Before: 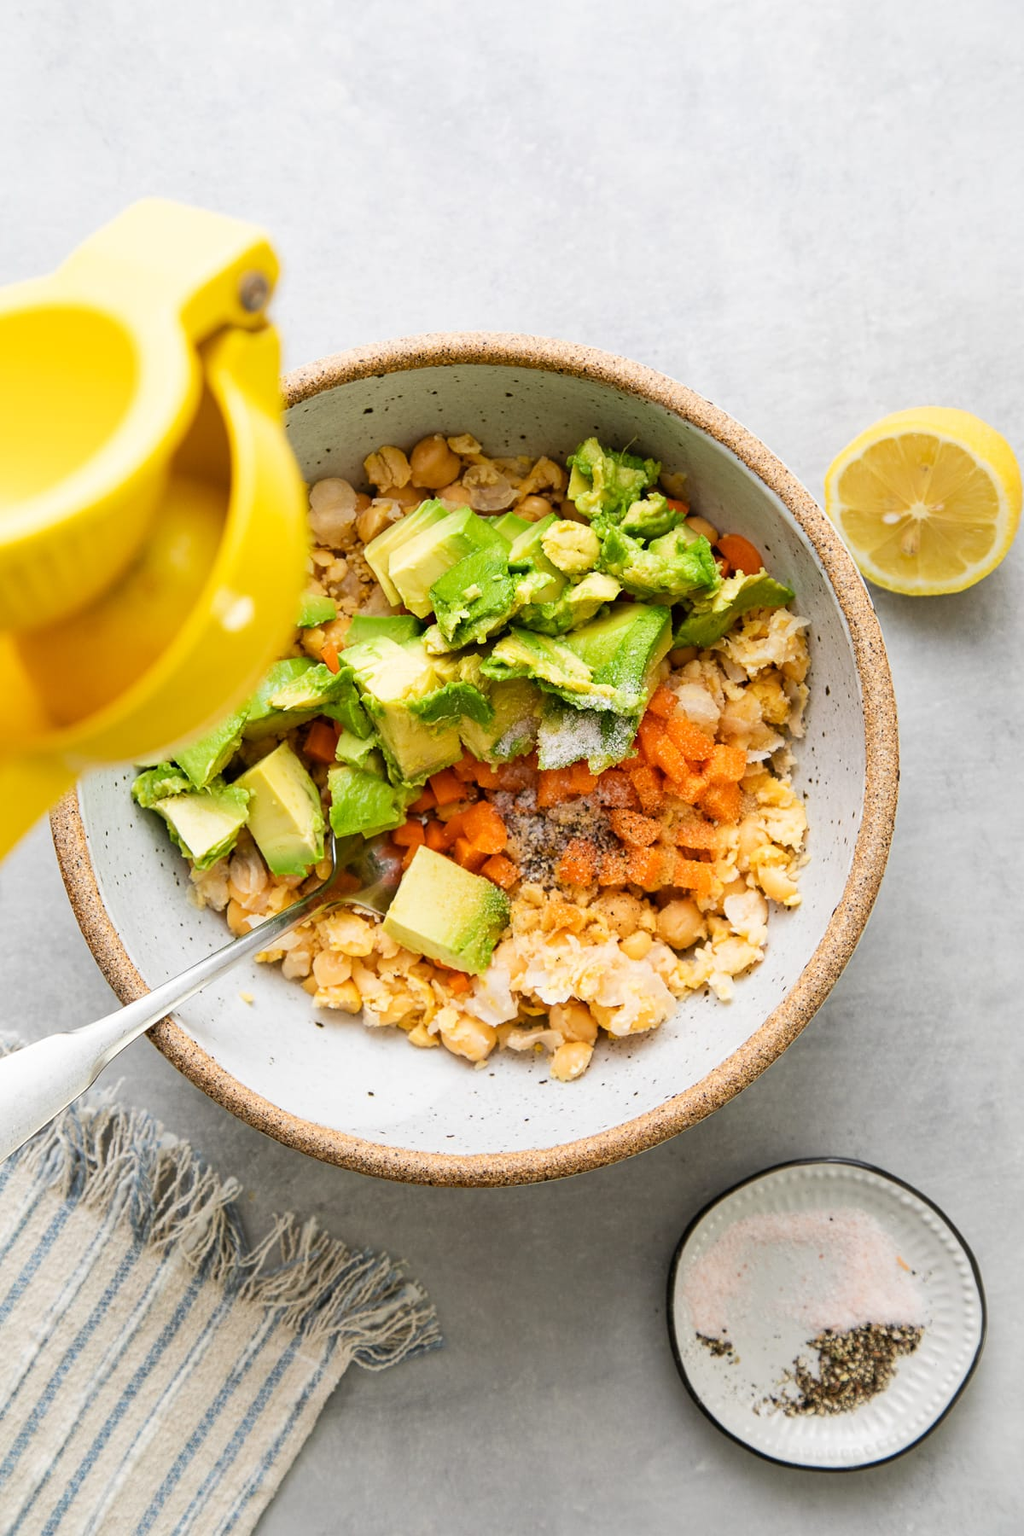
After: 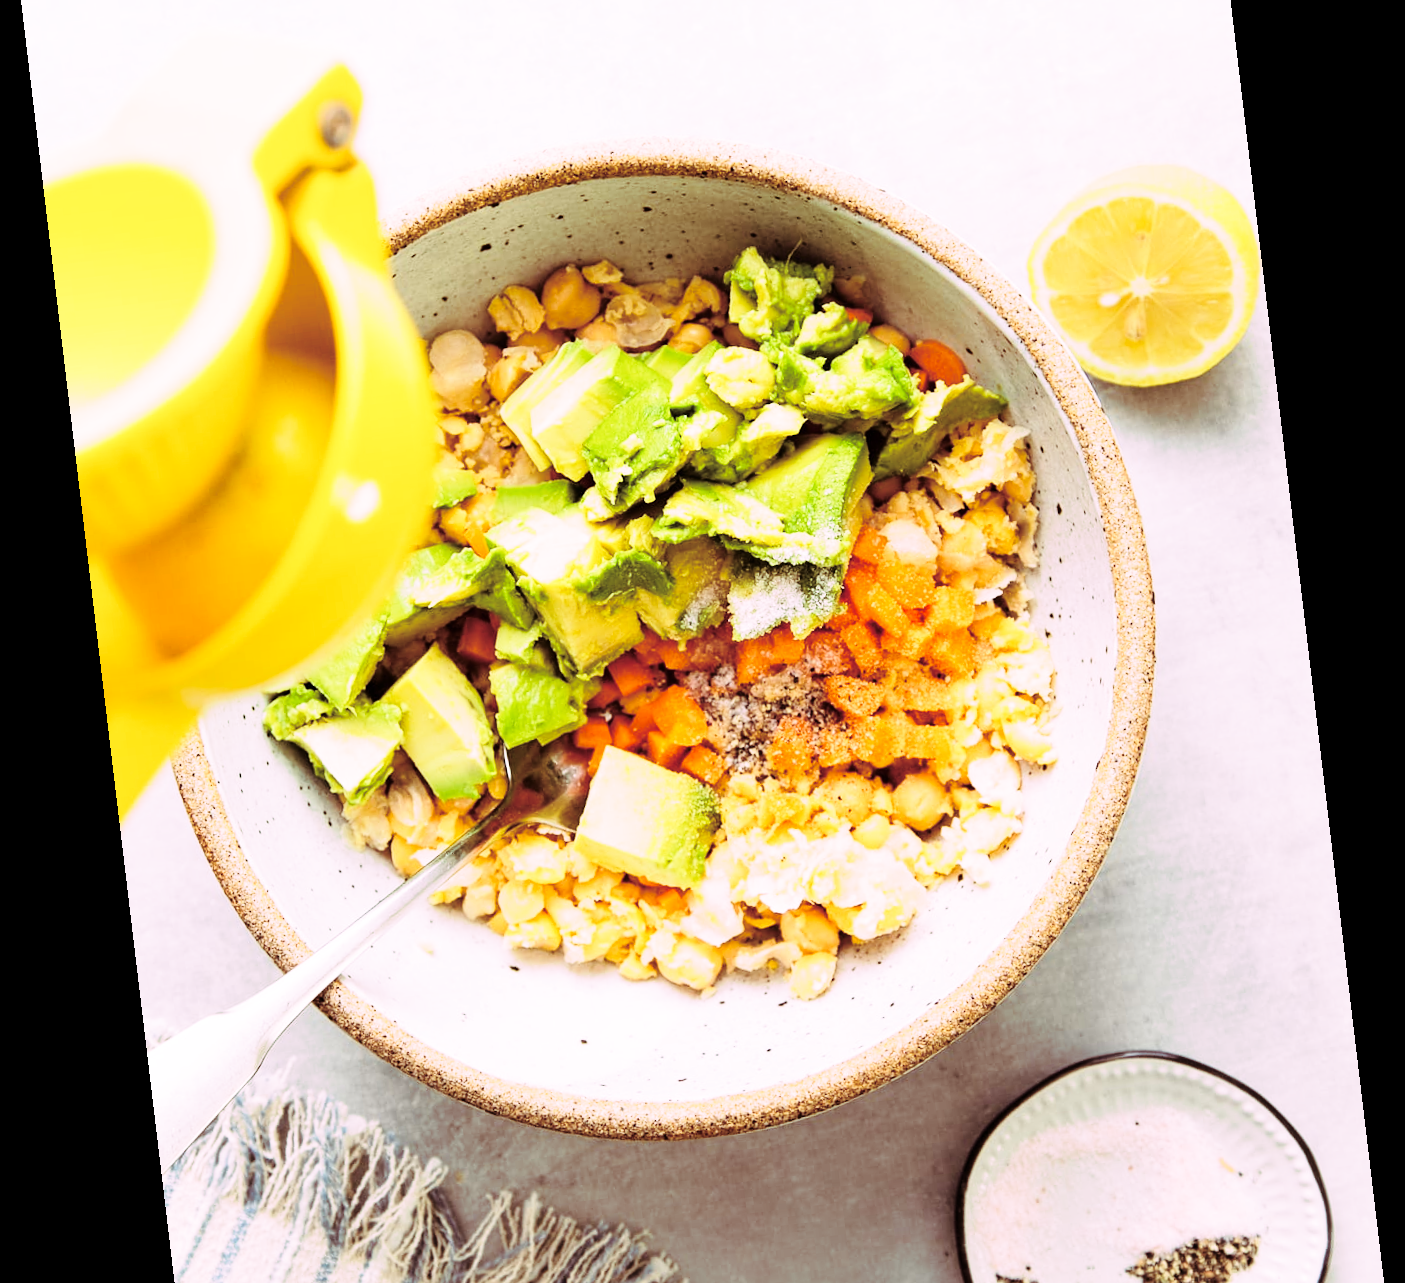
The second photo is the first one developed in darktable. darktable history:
crop: top 16.727%, bottom 16.727%
rotate and perspective: rotation -6.83°, automatic cropping off
shadows and highlights: shadows -30, highlights 30
base curve: curves: ch0 [(0, 0) (0.028, 0.03) (0.121, 0.232) (0.46, 0.748) (0.859, 0.968) (1, 1)], preserve colors none
split-toning: highlights › hue 298.8°, highlights › saturation 0.73, compress 41.76%
